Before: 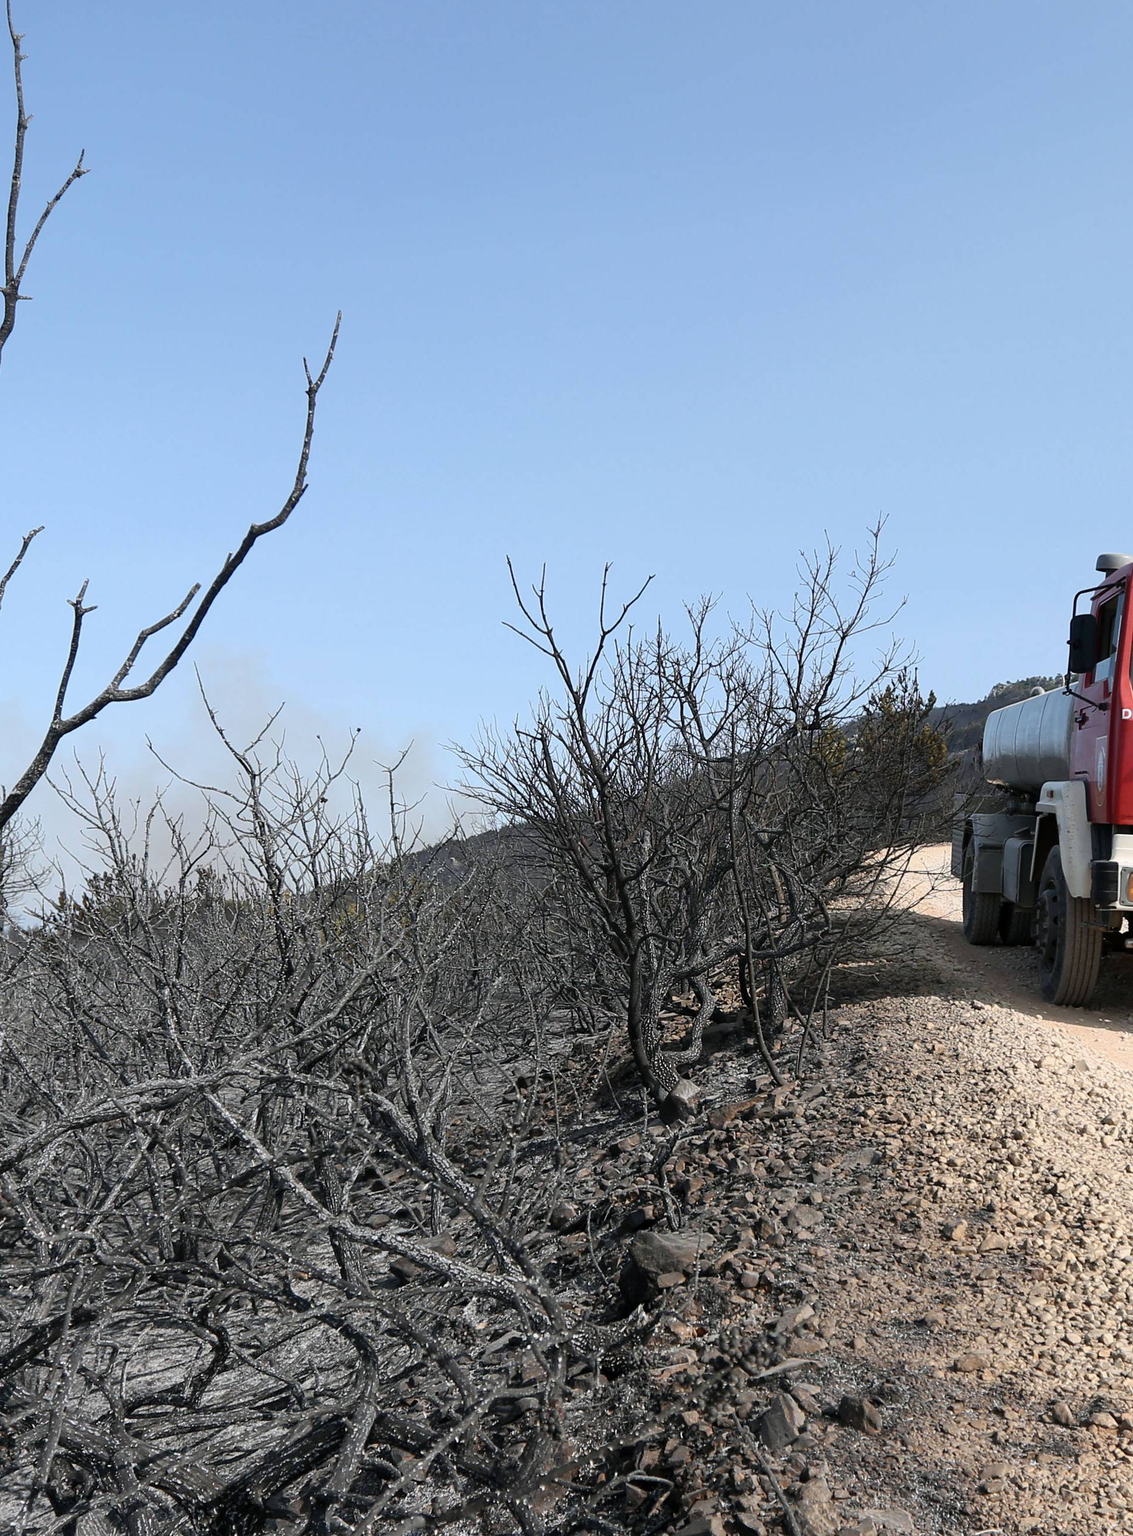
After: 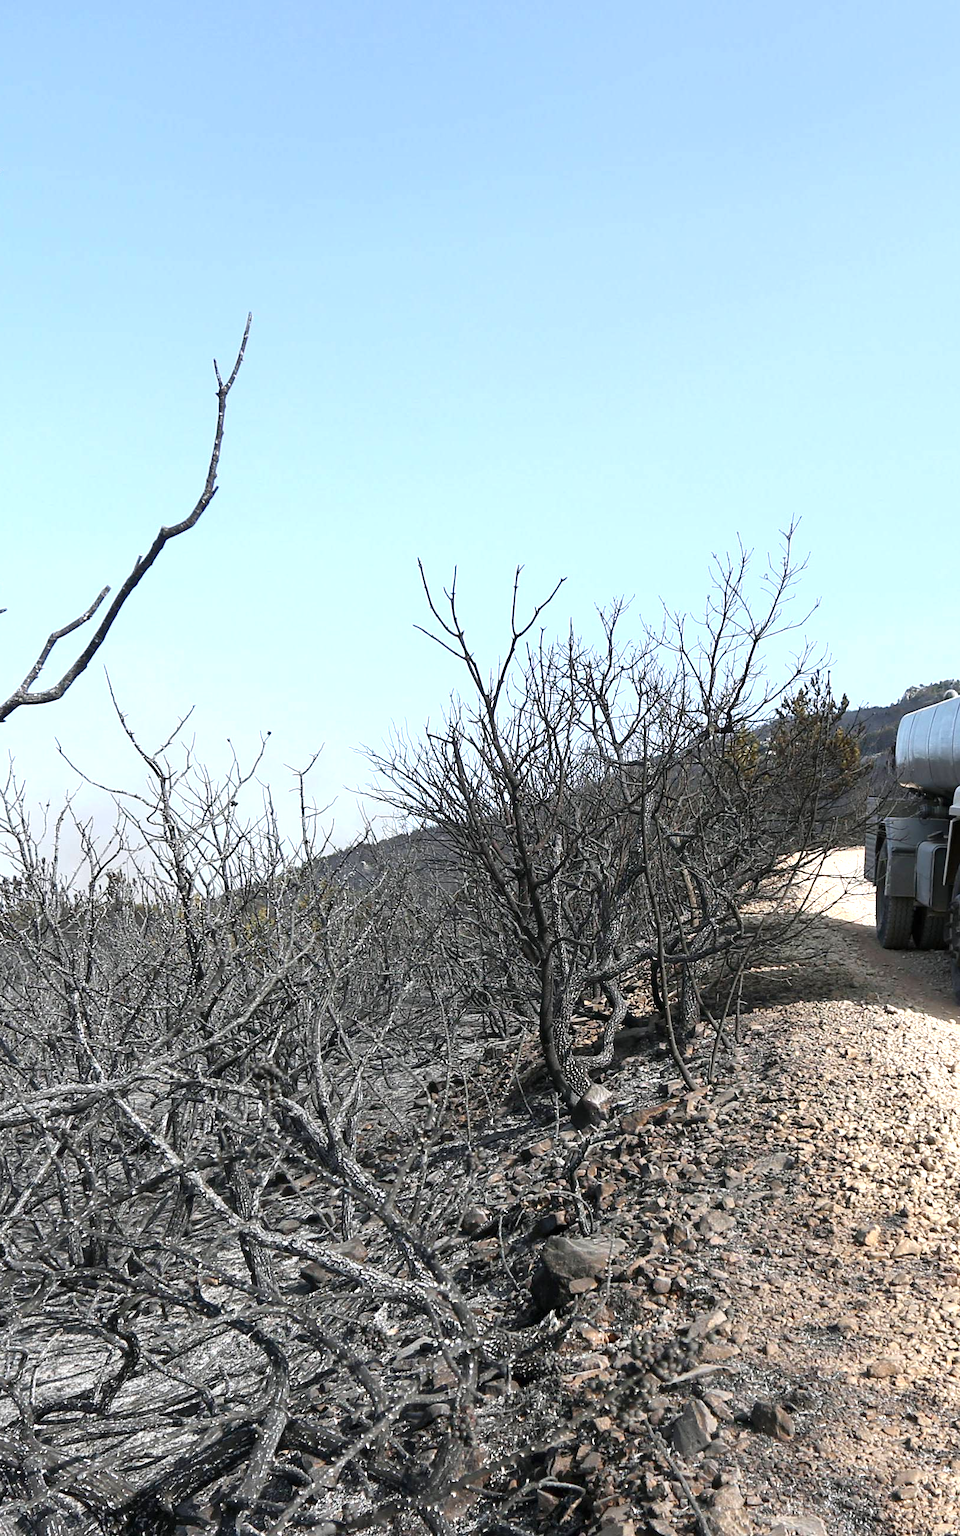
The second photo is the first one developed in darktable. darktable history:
crop: left 8.026%, right 7.374%
exposure: black level correction 0, exposure 0.7 EV, compensate exposure bias true, compensate highlight preservation false
